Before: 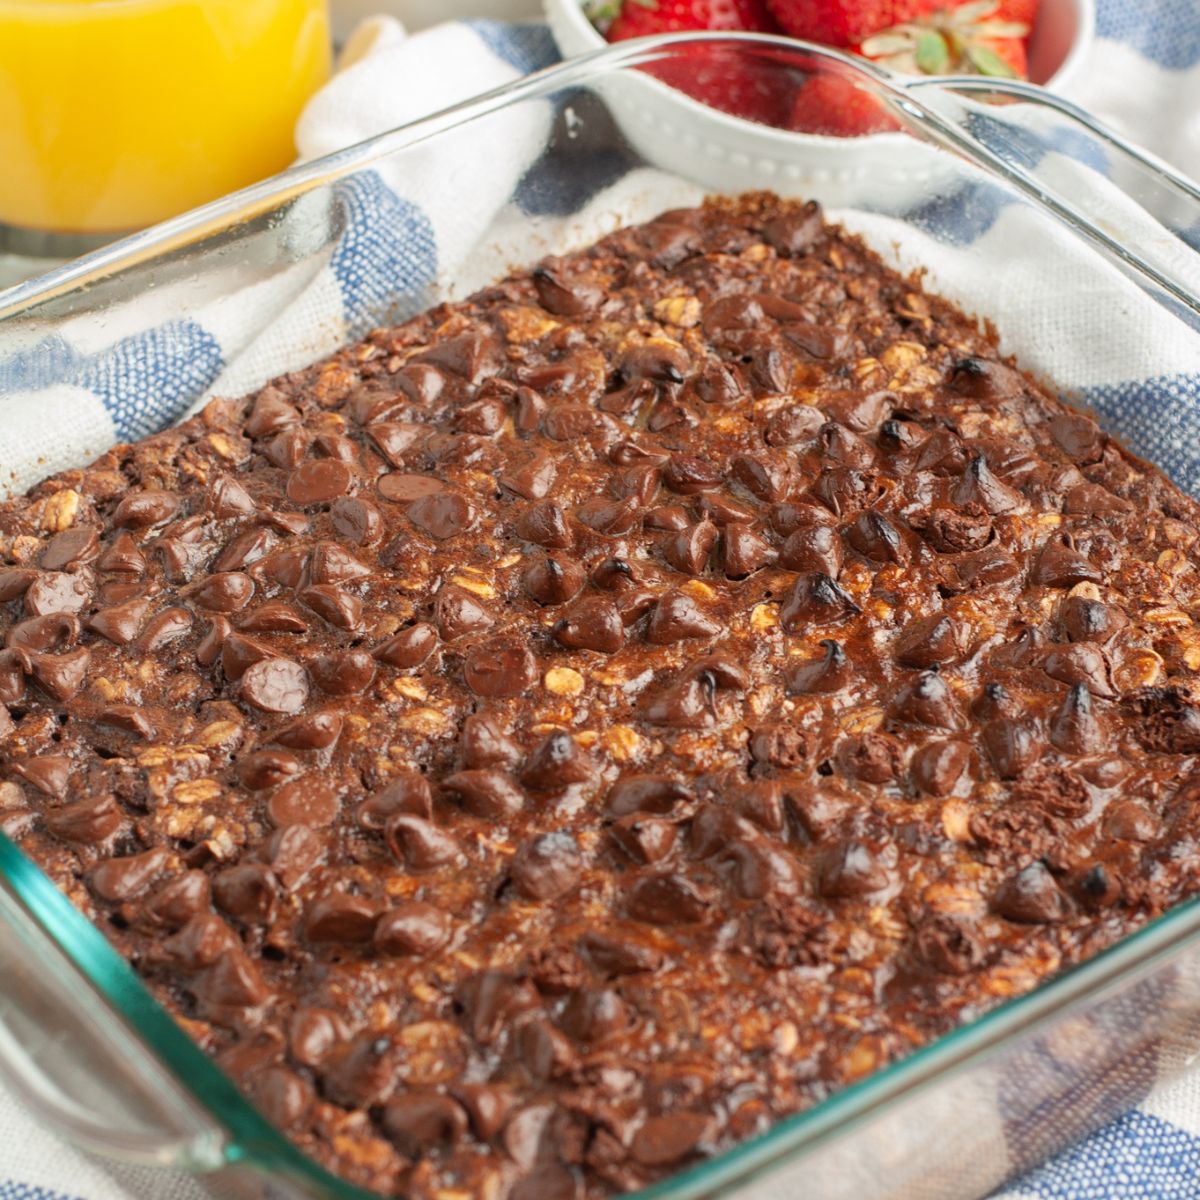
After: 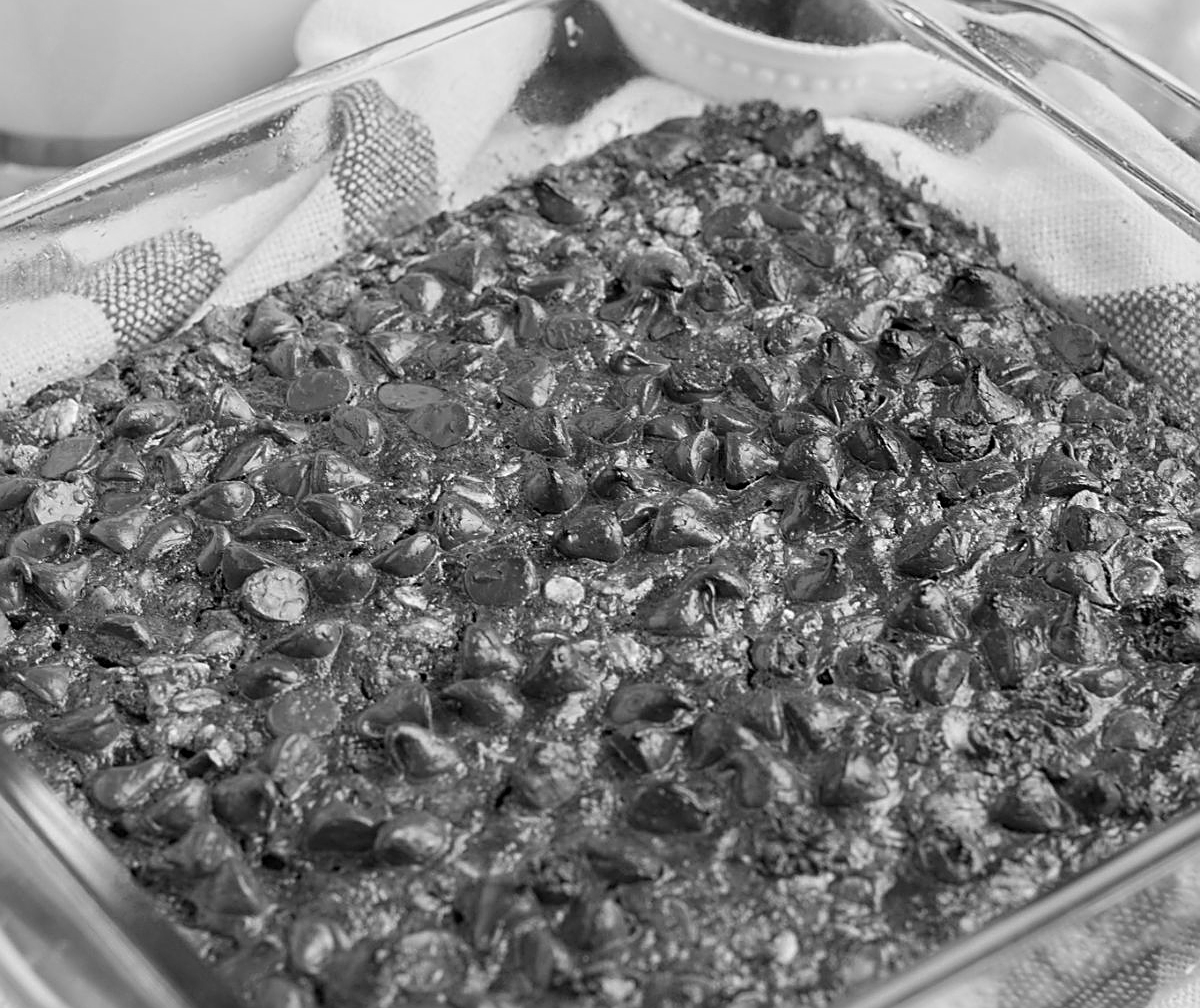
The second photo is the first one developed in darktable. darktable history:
color balance rgb: perceptual saturation grading › global saturation 20%, perceptual saturation grading › highlights -25%, perceptual saturation grading › shadows 25%
exposure: black level correction 0.001, exposure 0.014 EV, compensate highlight preservation false
white balance: red 0.948, green 1.02, blue 1.176
monochrome: a 26.22, b 42.67, size 0.8
crop: top 7.625%, bottom 8.027%
sharpen: amount 0.75
color correction: highlights a* 9.03, highlights b* 8.71, shadows a* 40, shadows b* 40, saturation 0.8
